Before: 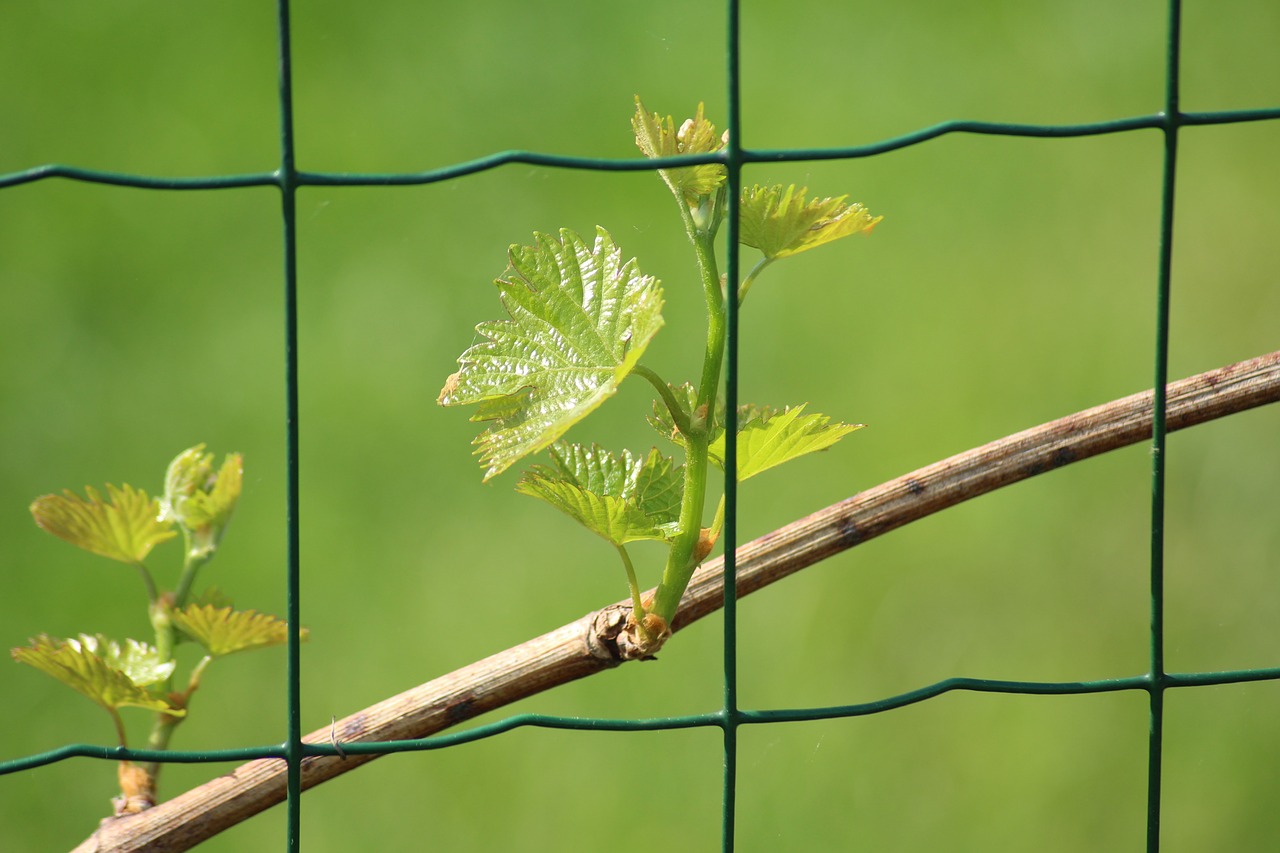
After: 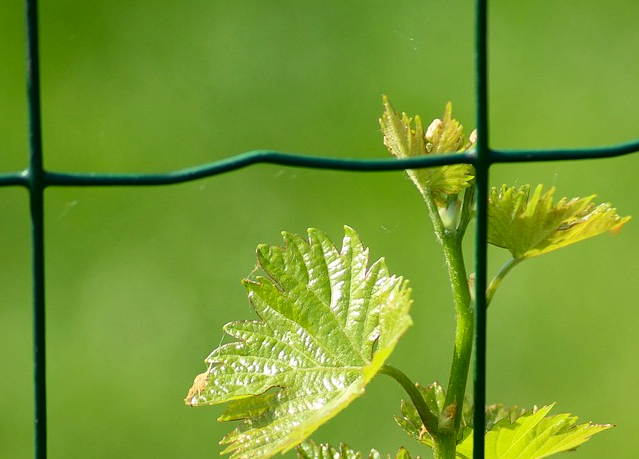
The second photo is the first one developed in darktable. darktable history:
contrast brightness saturation: contrast 0.203, brightness -0.109, saturation 0.104
exposure: black level correction 0.001, compensate highlight preservation false
crop: left 19.693%, right 30.376%, bottom 46.189%
